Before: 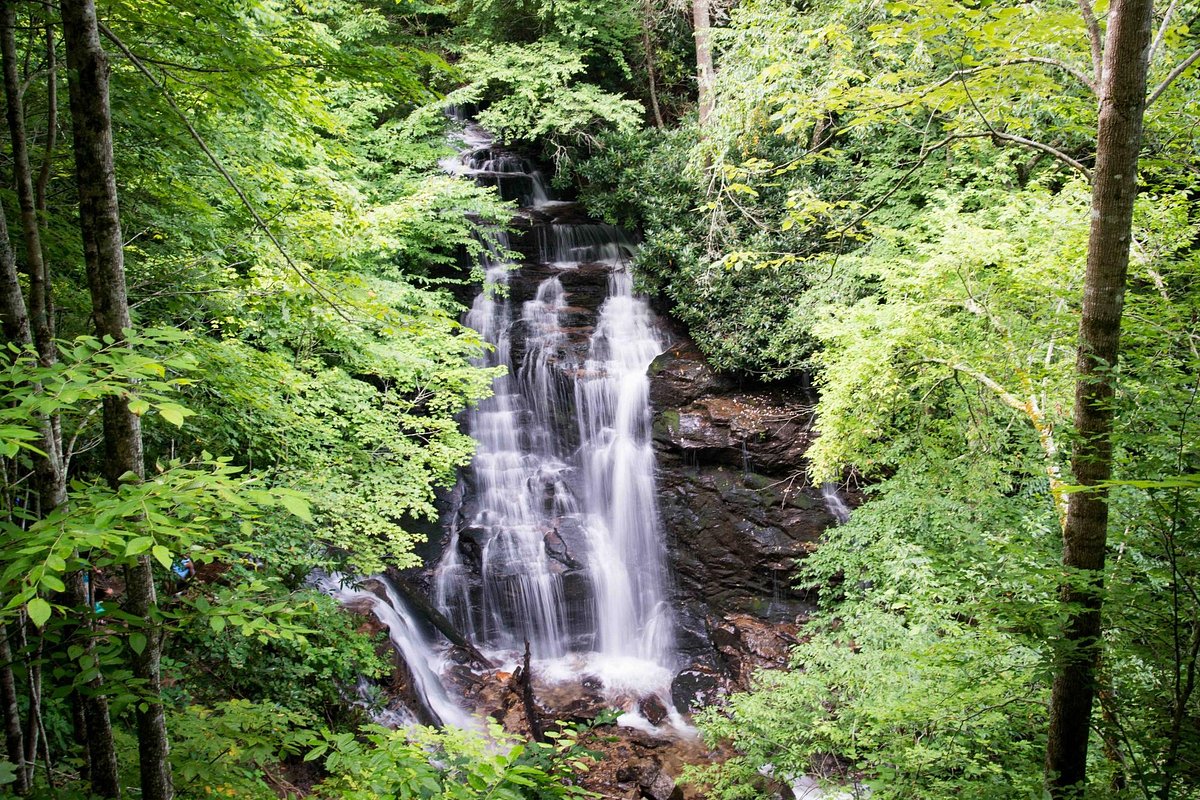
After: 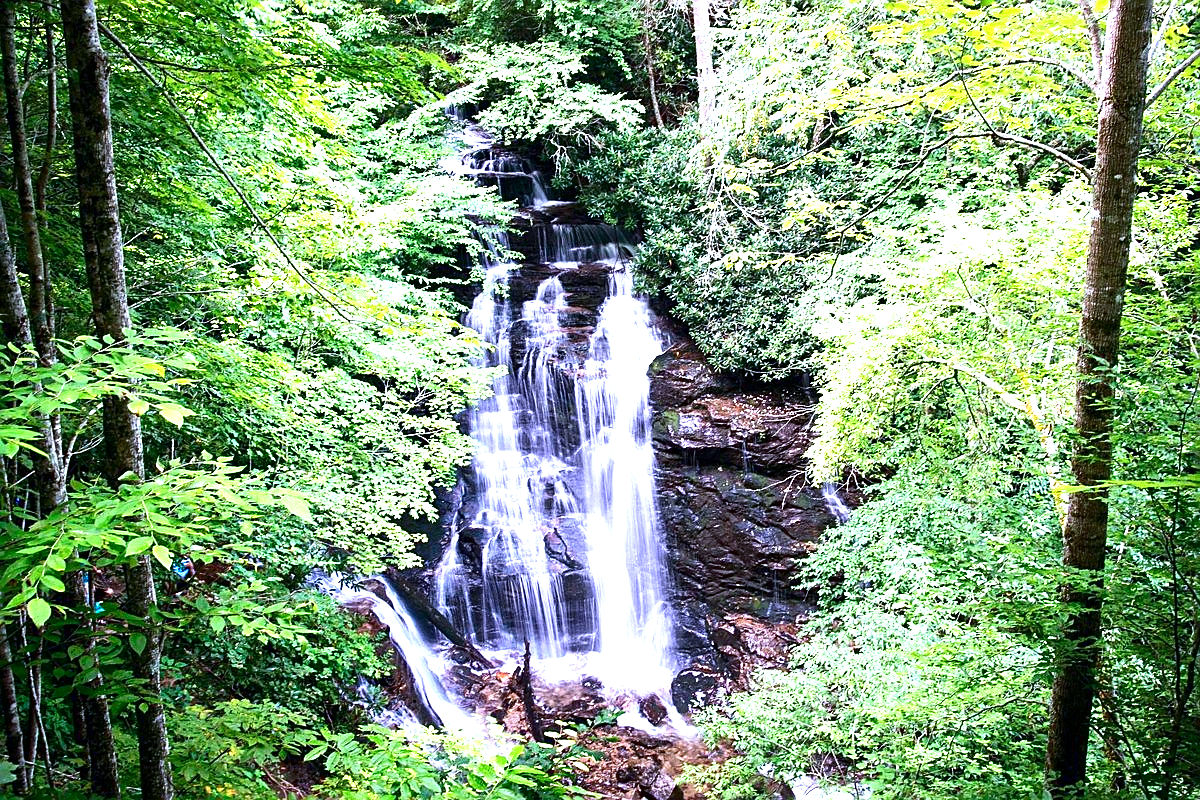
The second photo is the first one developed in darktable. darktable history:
sharpen: amount 0.6
color calibration: illuminant as shot in camera, x 0.379, y 0.396, temperature 4138.76 K
exposure: black level correction 0, exposure 1.1 EV, compensate exposure bias true, compensate highlight preservation false
contrast brightness saturation: contrast 0.12, brightness -0.12, saturation 0.2
